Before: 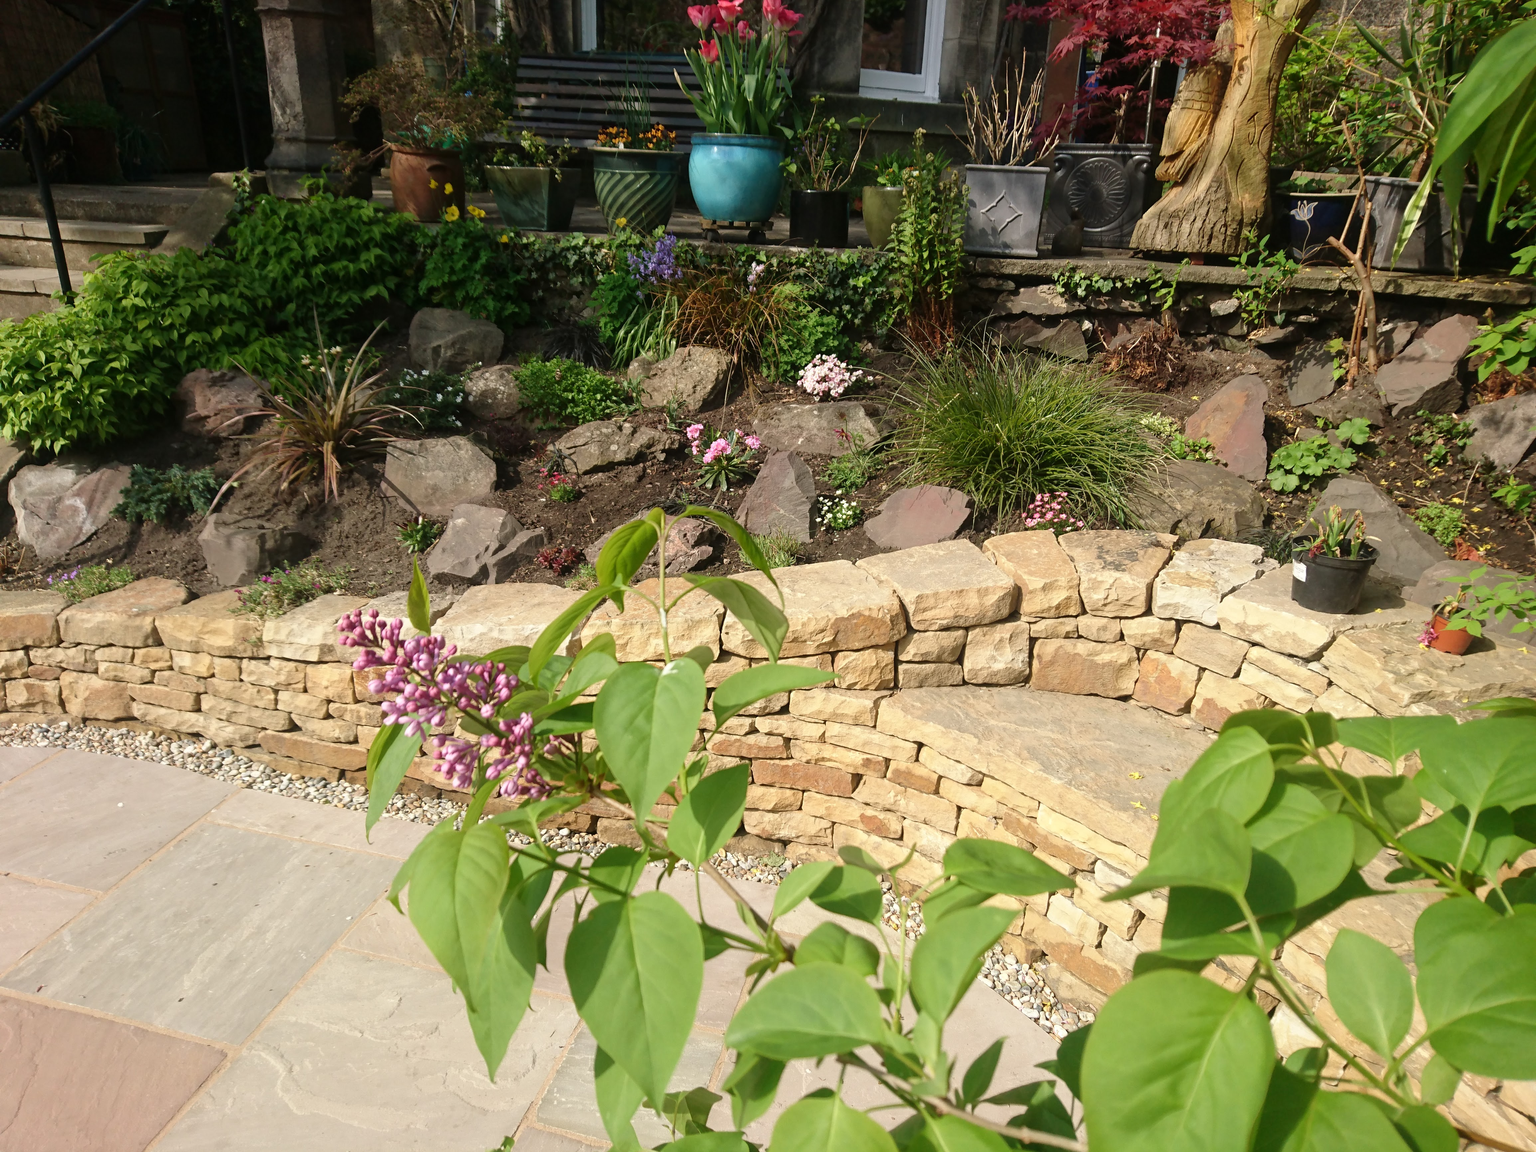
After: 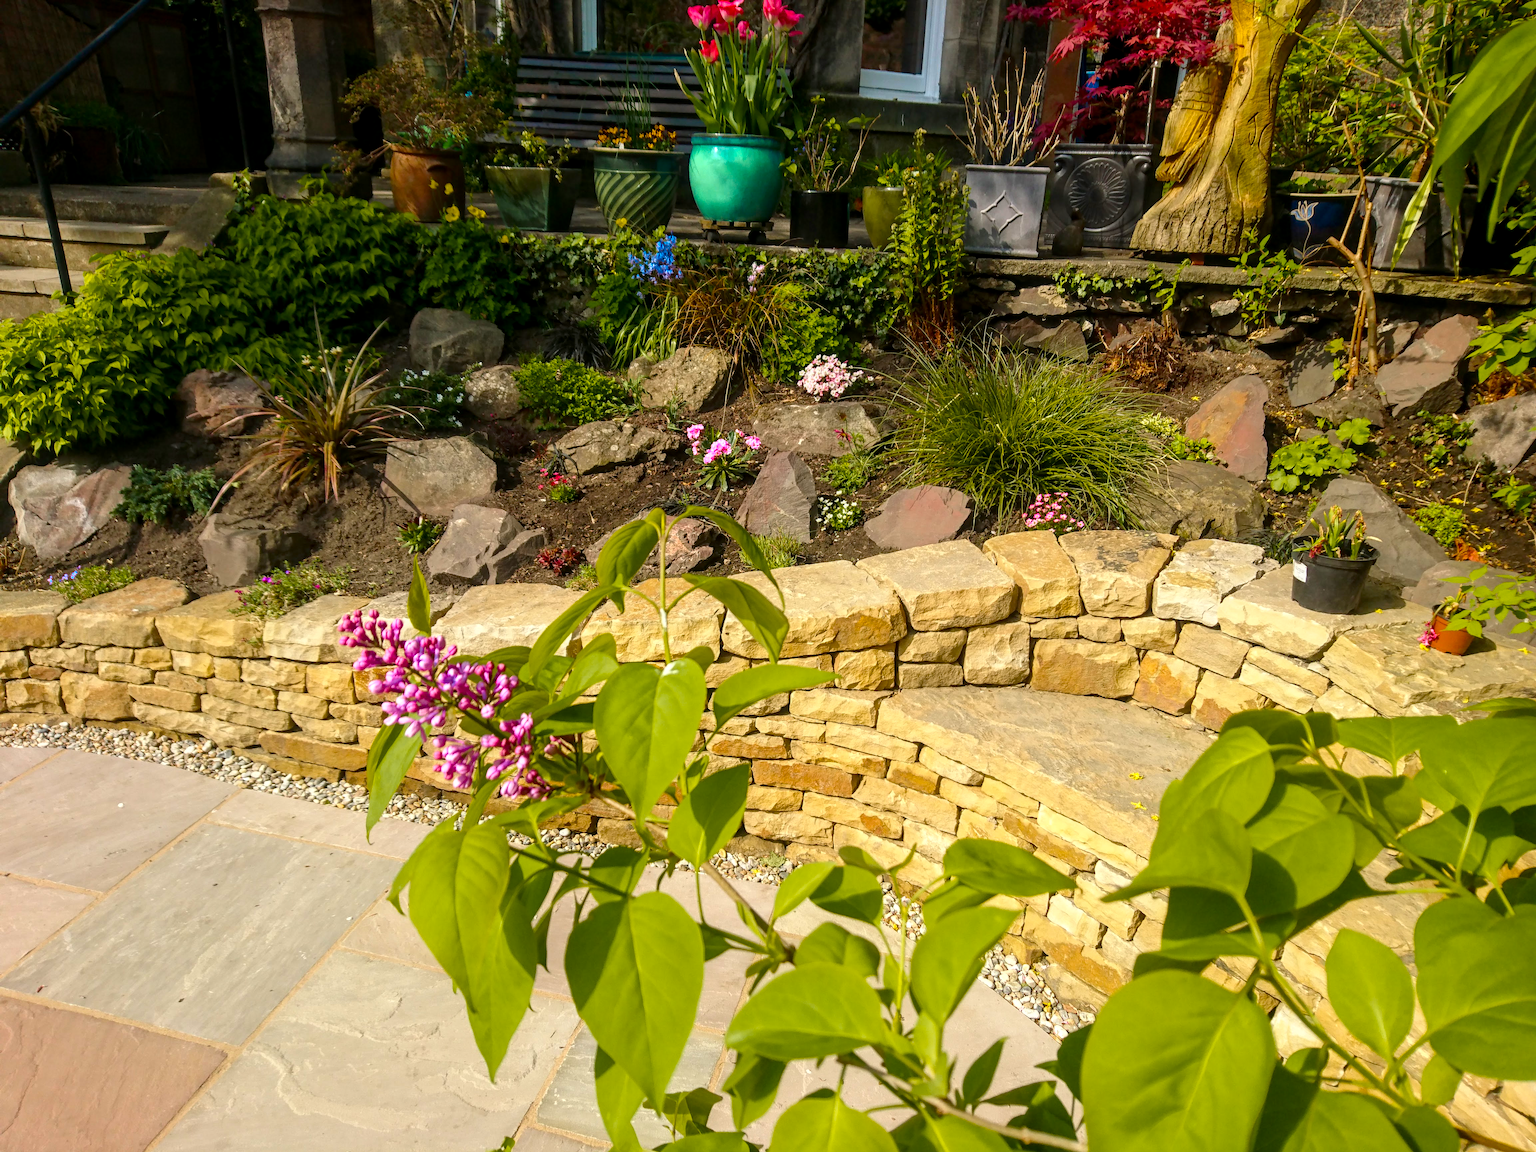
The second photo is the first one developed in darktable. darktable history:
local contrast: detail 130%
color balance rgb: linear chroma grading › global chroma 15%, perceptual saturation grading › global saturation 30%
color zones: curves: ch0 [(0.254, 0.492) (0.724, 0.62)]; ch1 [(0.25, 0.528) (0.719, 0.796)]; ch2 [(0, 0.472) (0.25, 0.5) (0.73, 0.184)]
